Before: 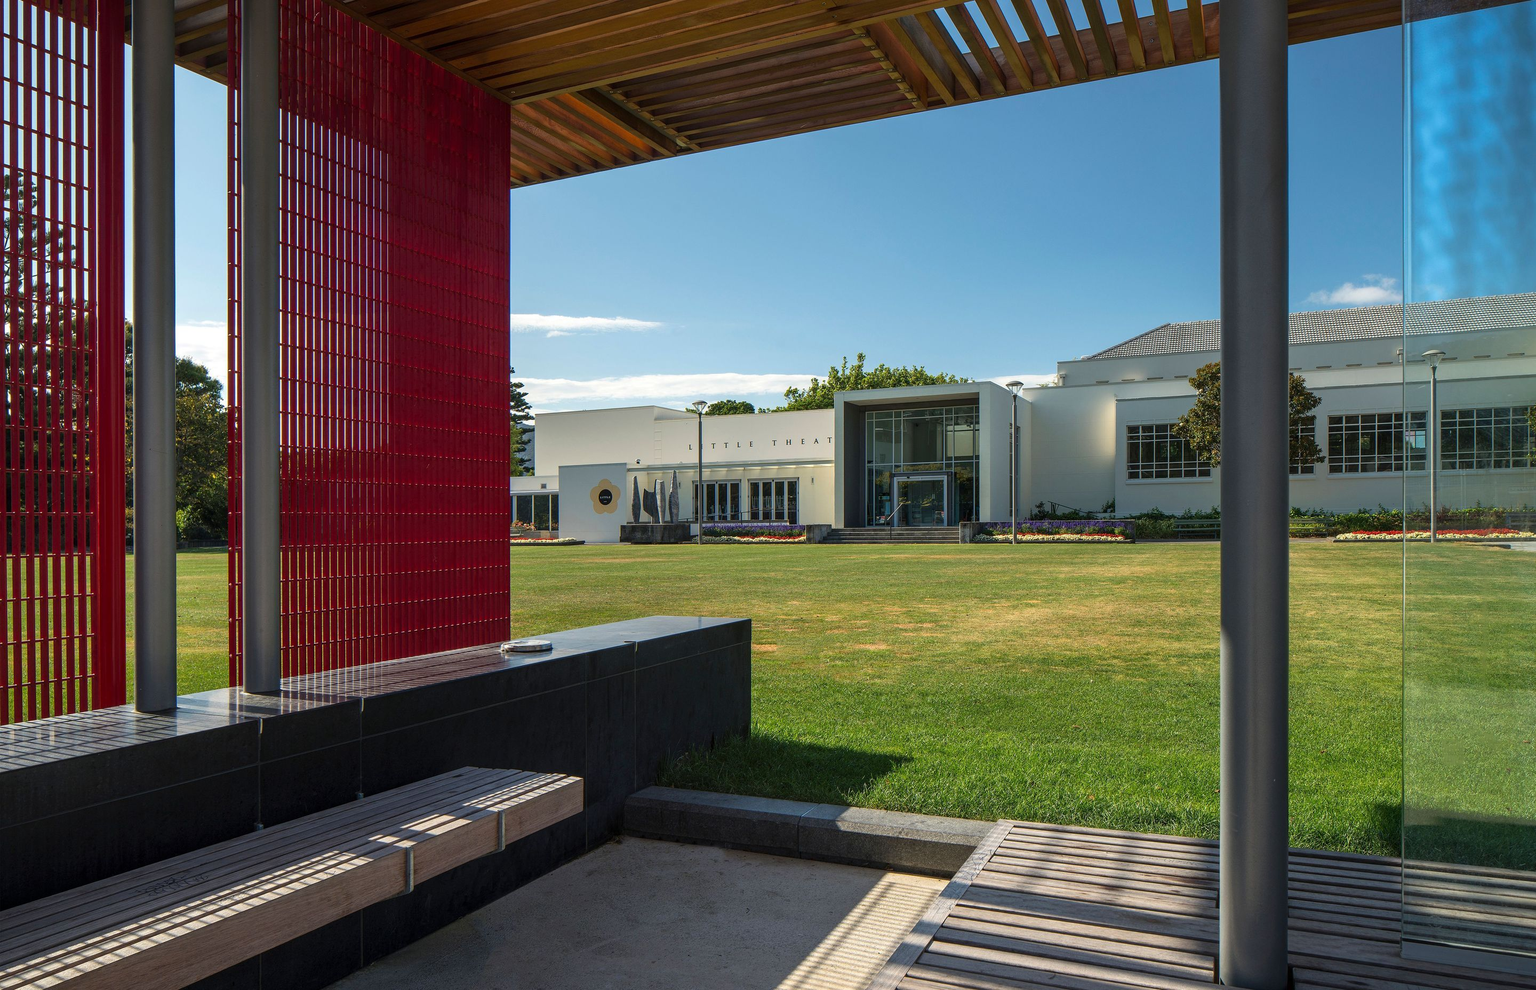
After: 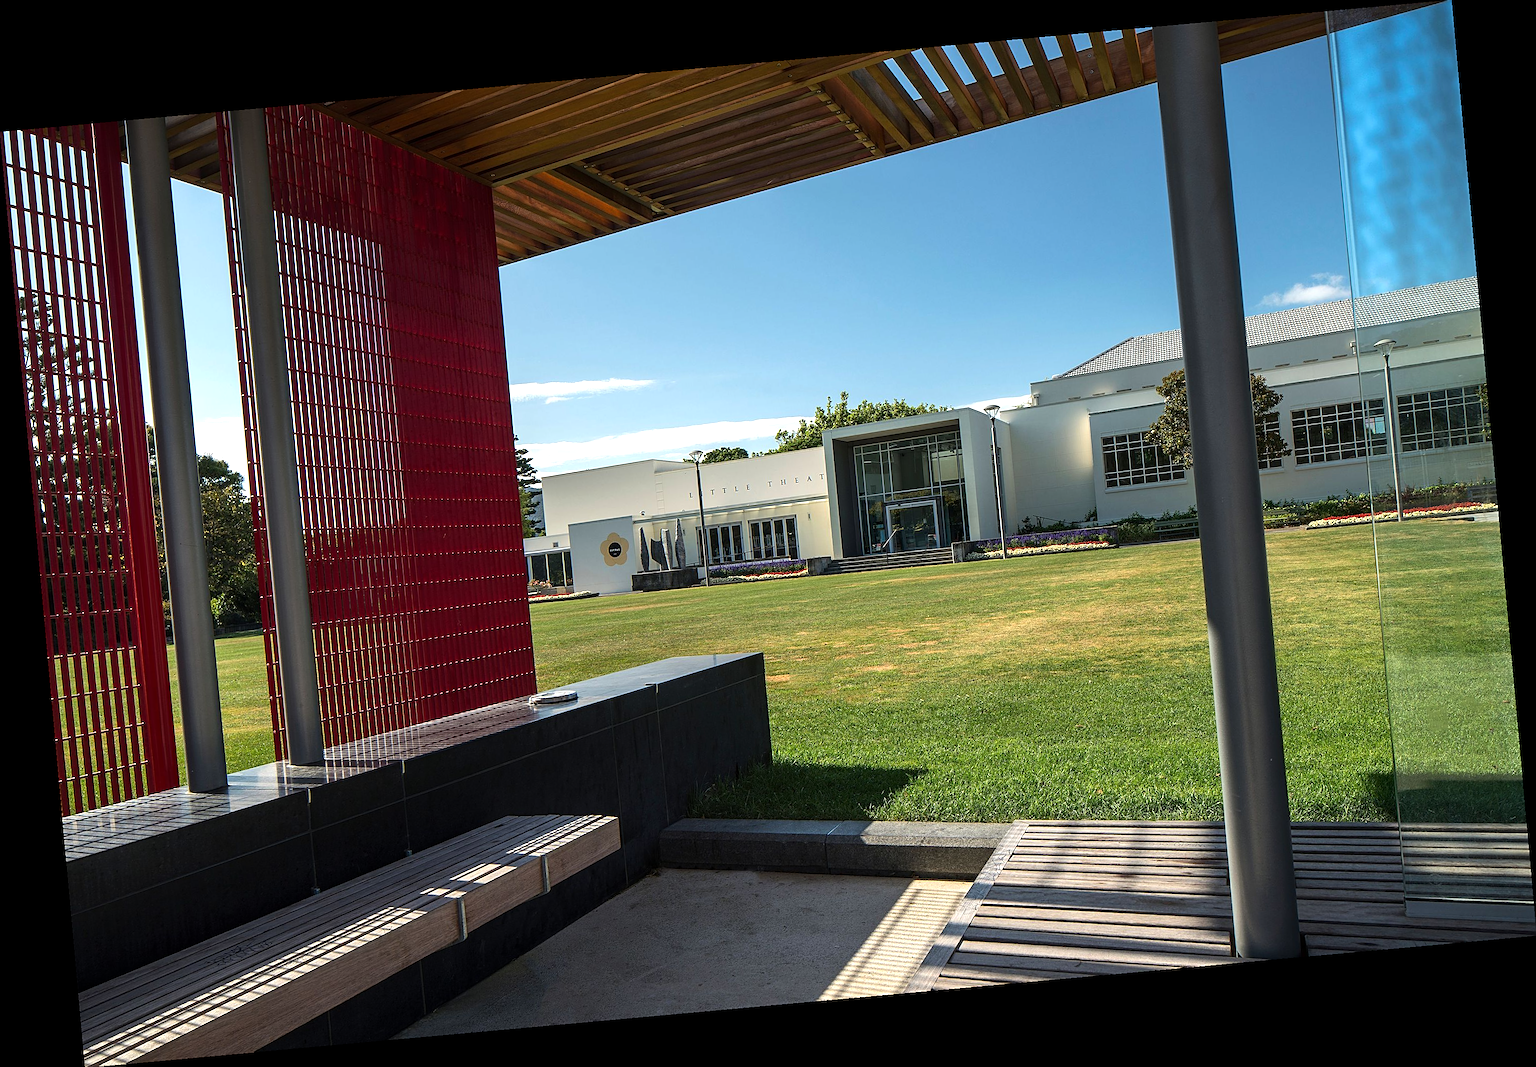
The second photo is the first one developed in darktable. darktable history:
rotate and perspective: rotation -5.2°, automatic cropping off
sharpen: amount 0.55
tone equalizer: -8 EV -0.417 EV, -7 EV -0.389 EV, -6 EV -0.333 EV, -5 EV -0.222 EV, -3 EV 0.222 EV, -2 EV 0.333 EV, -1 EV 0.389 EV, +0 EV 0.417 EV, edges refinement/feathering 500, mask exposure compensation -1.57 EV, preserve details no
